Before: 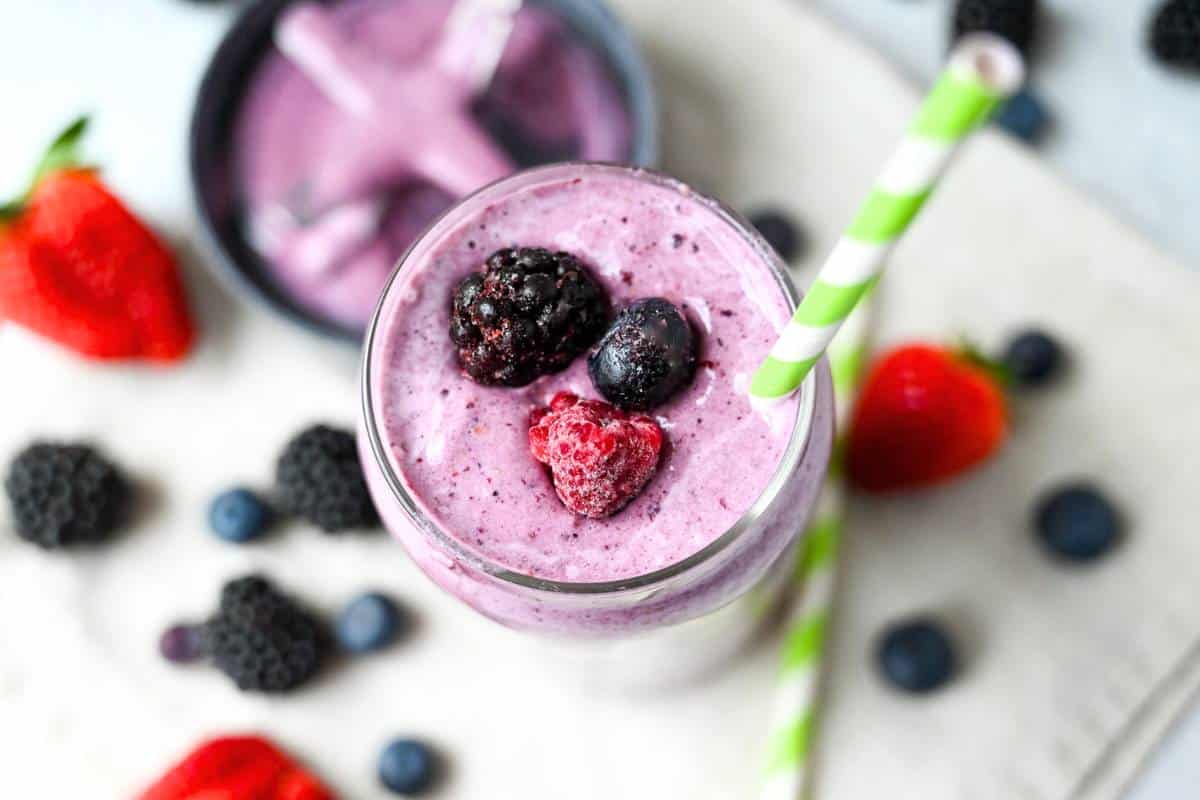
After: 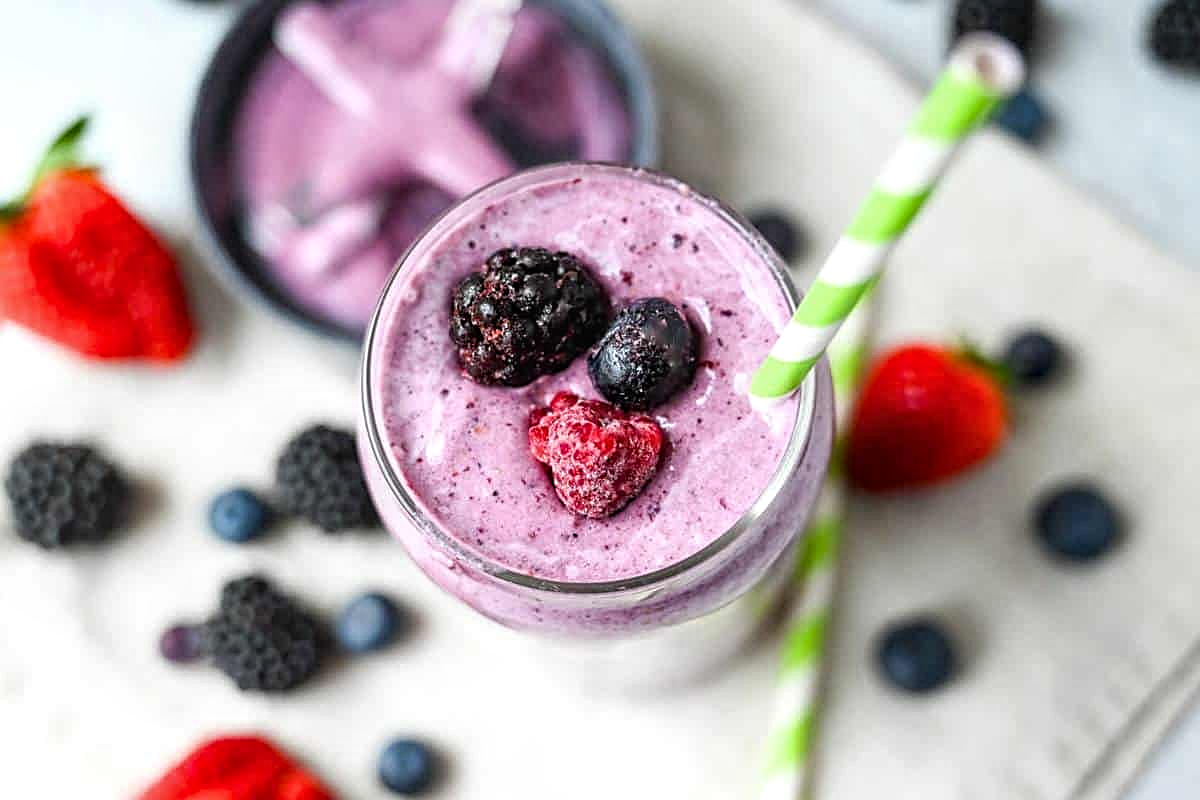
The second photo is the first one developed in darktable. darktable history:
levels: levels [0, 0.498, 1]
local contrast: on, module defaults
sharpen: on, module defaults
